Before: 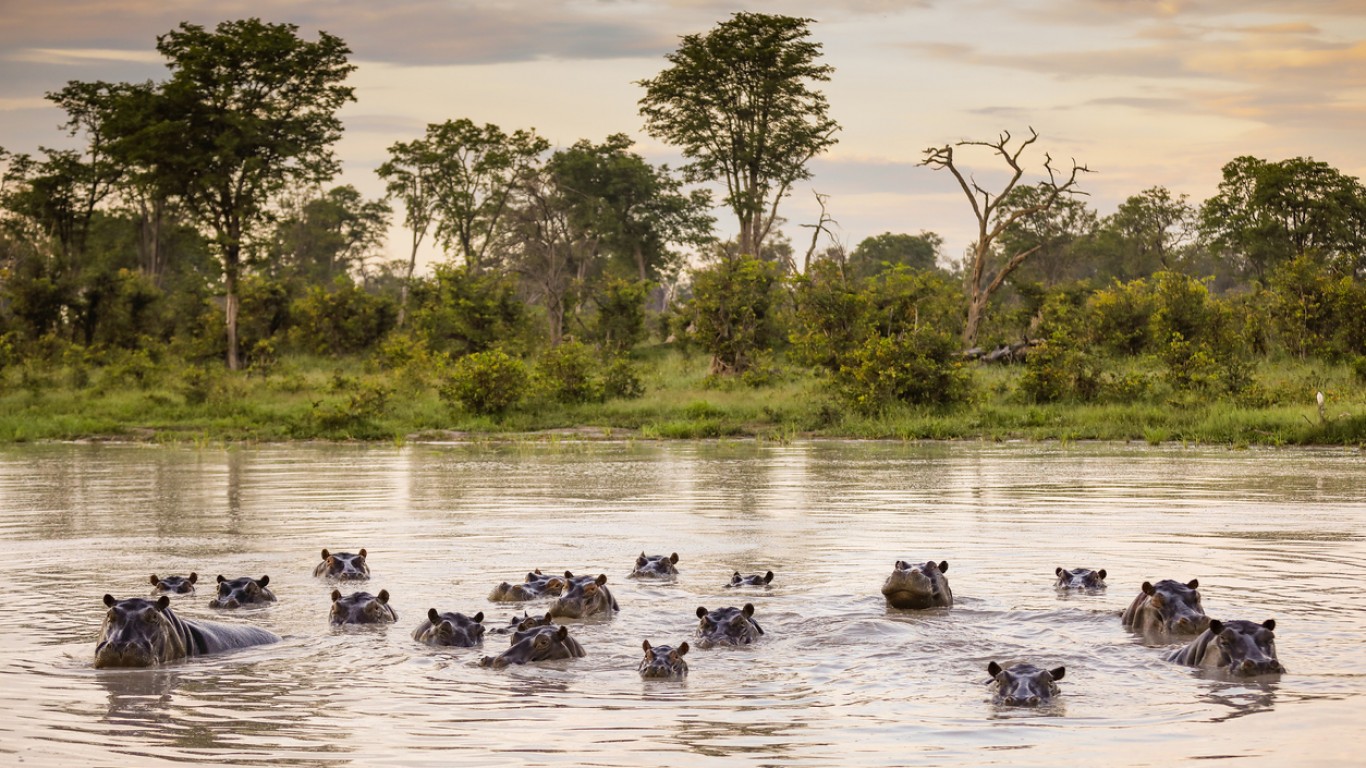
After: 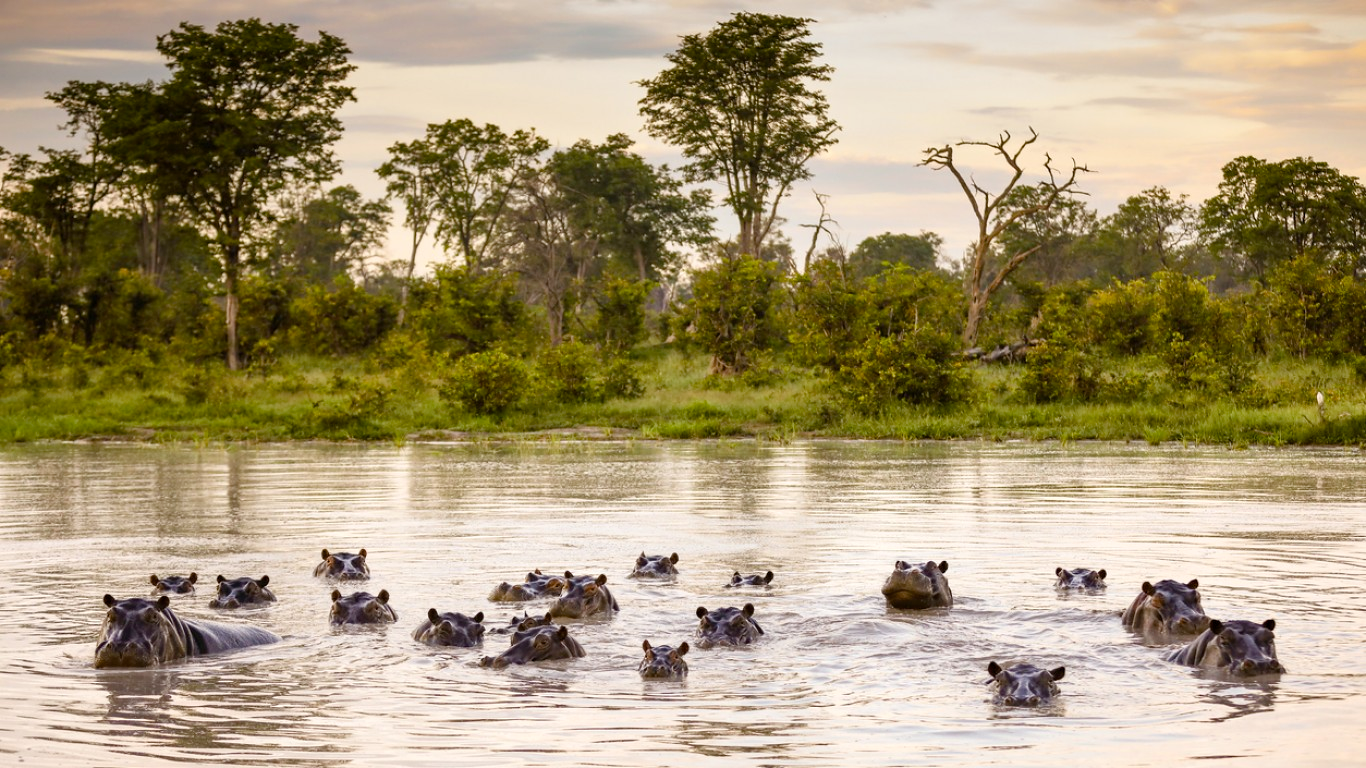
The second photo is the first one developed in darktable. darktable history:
exposure: black level correction 0.001, compensate highlight preservation false
shadows and highlights: shadows -12.5, white point adjustment 4, highlights 28.33
tone equalizer: on, module defaults
color balance rgb: perceptual saturation grading › global saturation 20%, perceptual saturation grading › highlights -25%, perceptual saturation grading › shadows 25%
